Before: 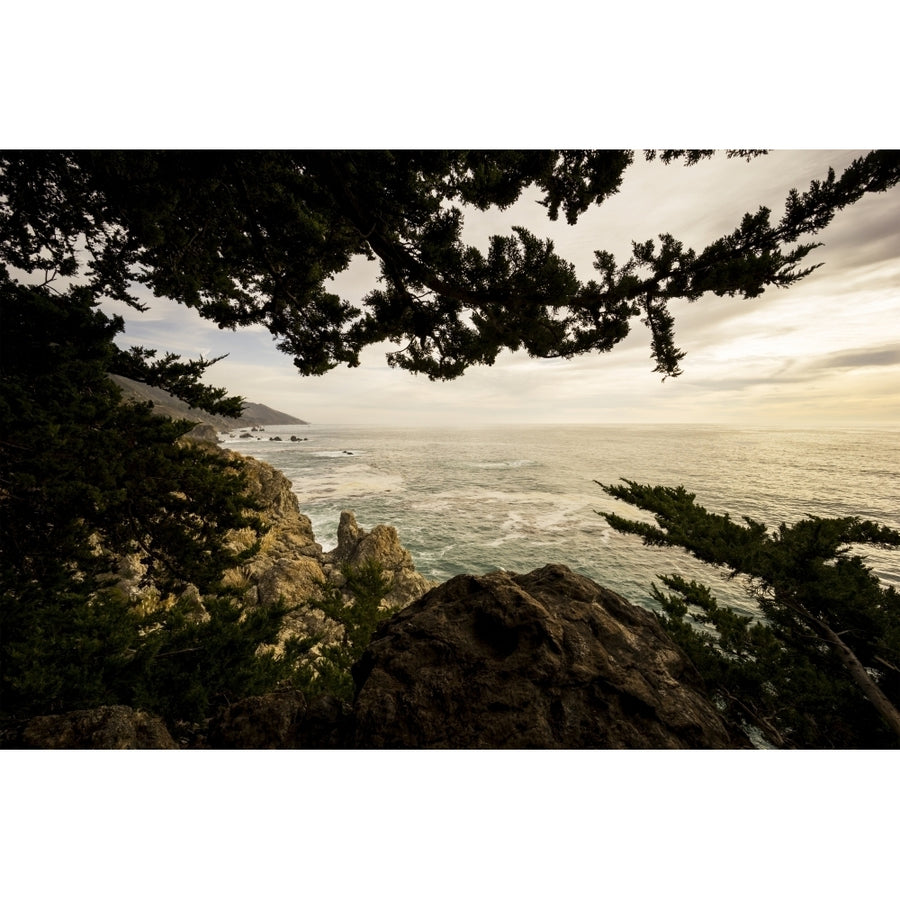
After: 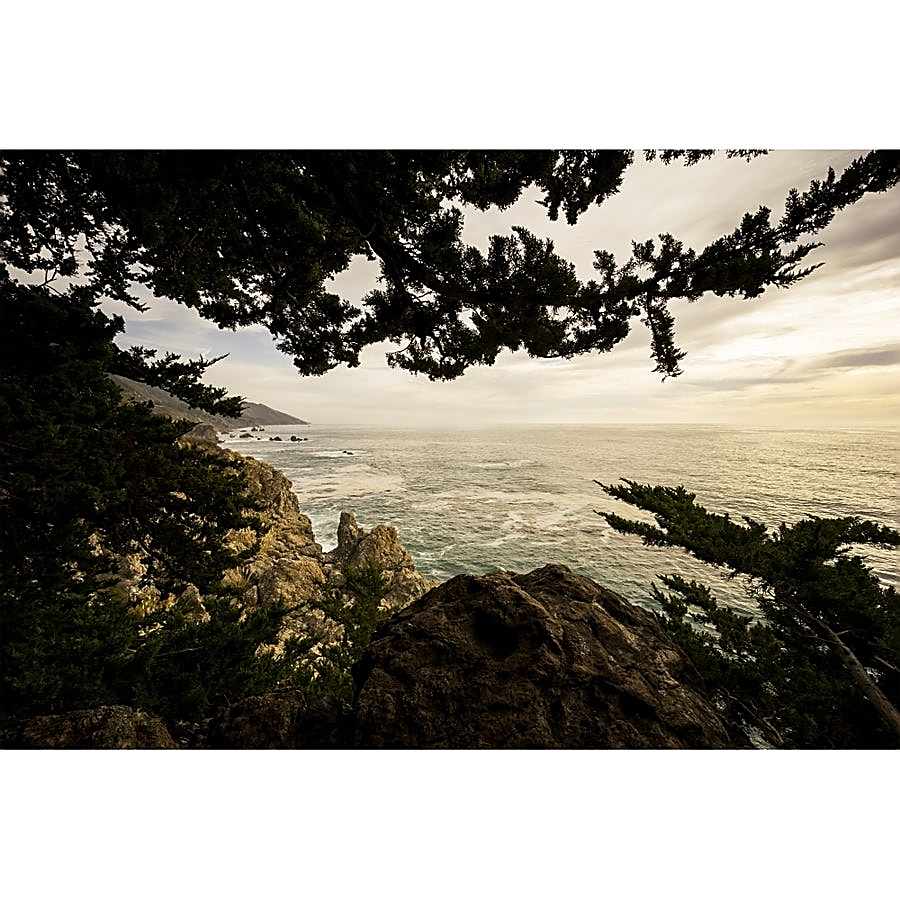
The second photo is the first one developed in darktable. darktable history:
sharpen: radius 1.397, amount 1.236, threshold 0.665
